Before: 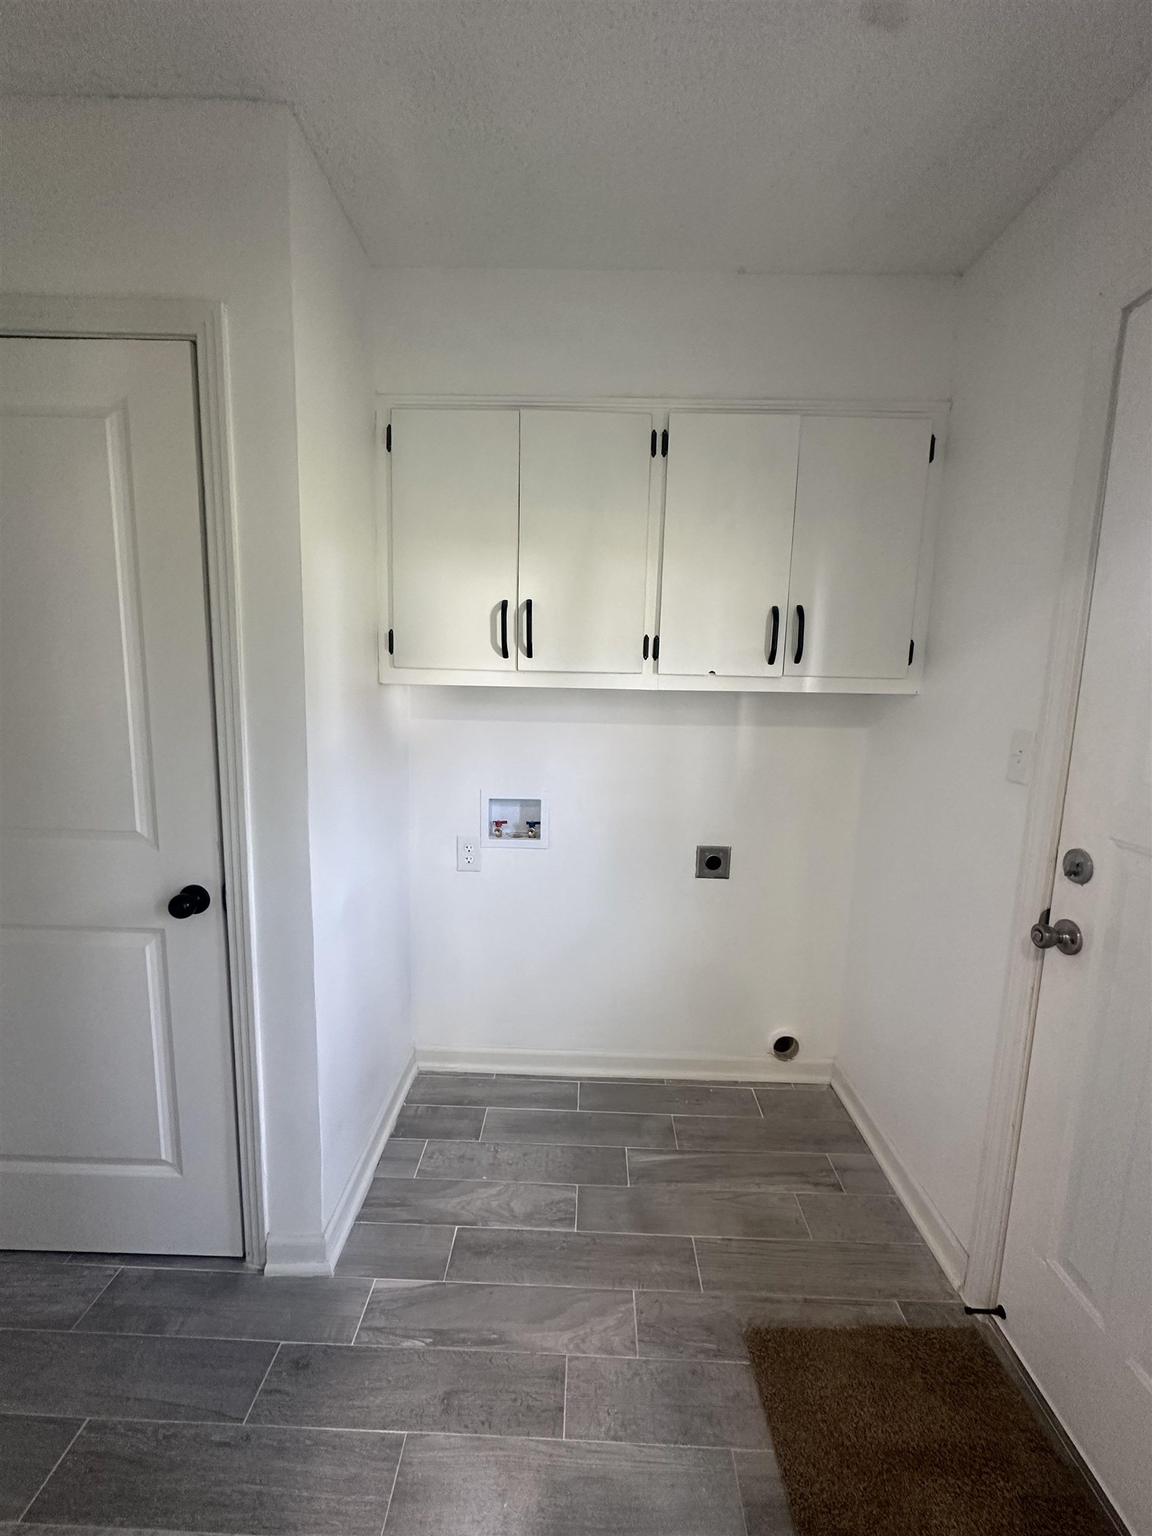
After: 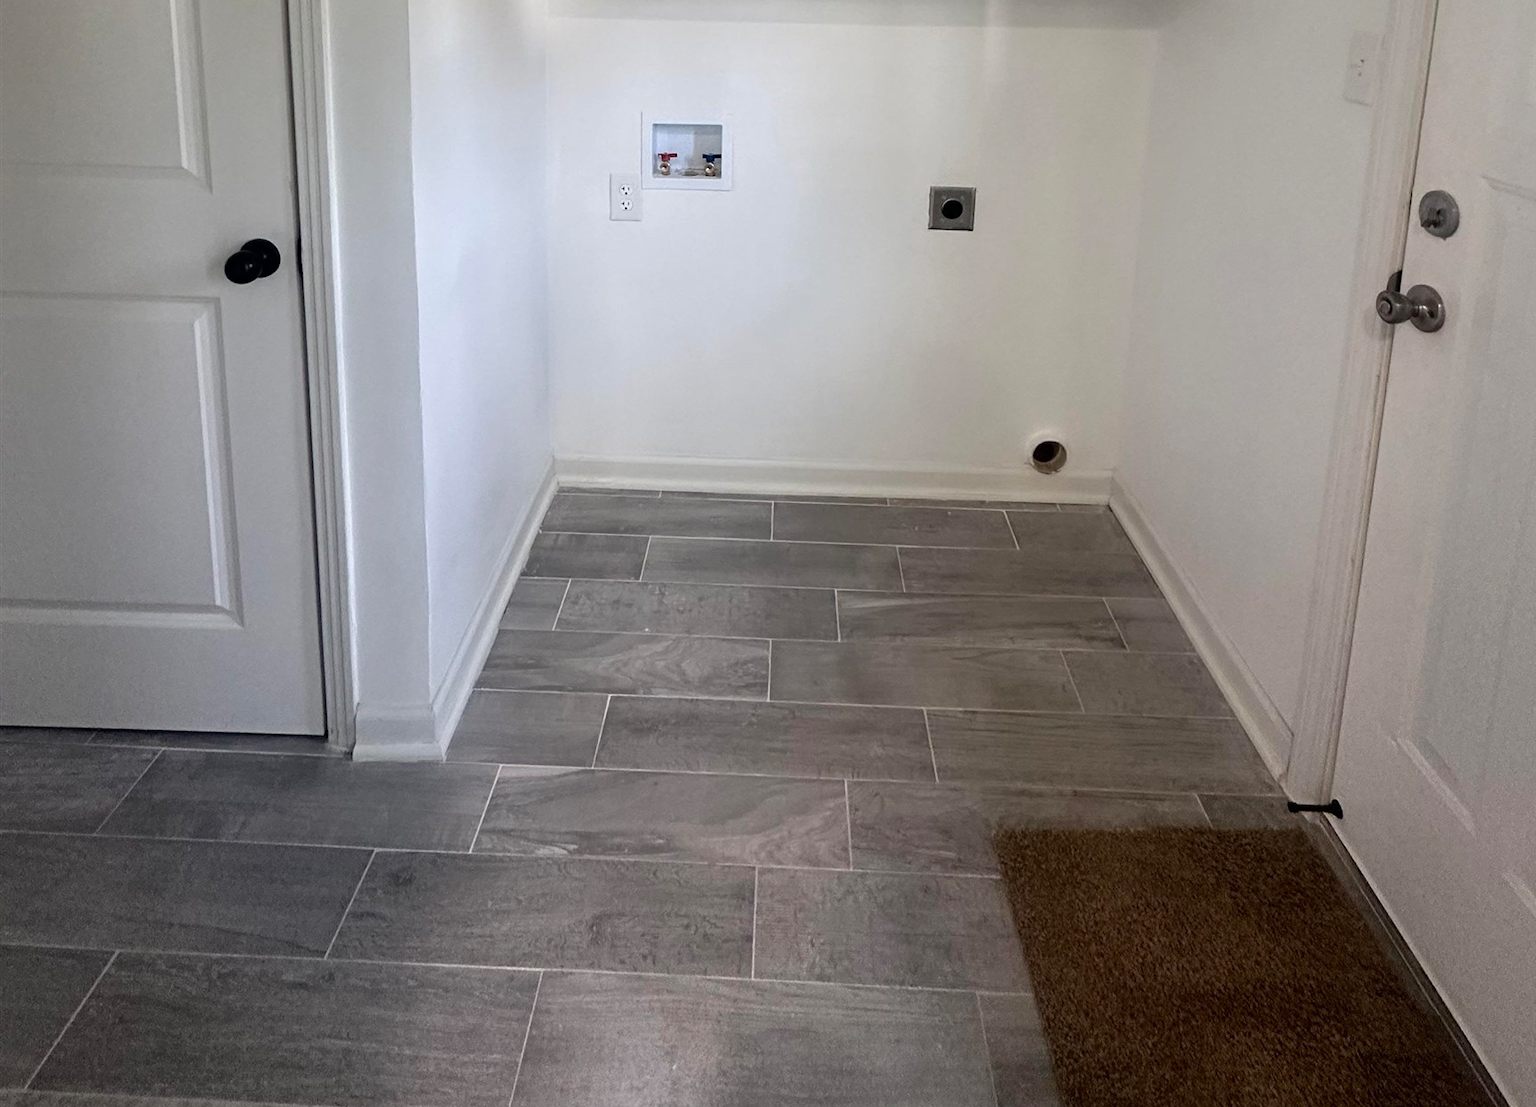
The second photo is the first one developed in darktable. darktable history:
crop and rotate: top 45.984%, right 0.114%
